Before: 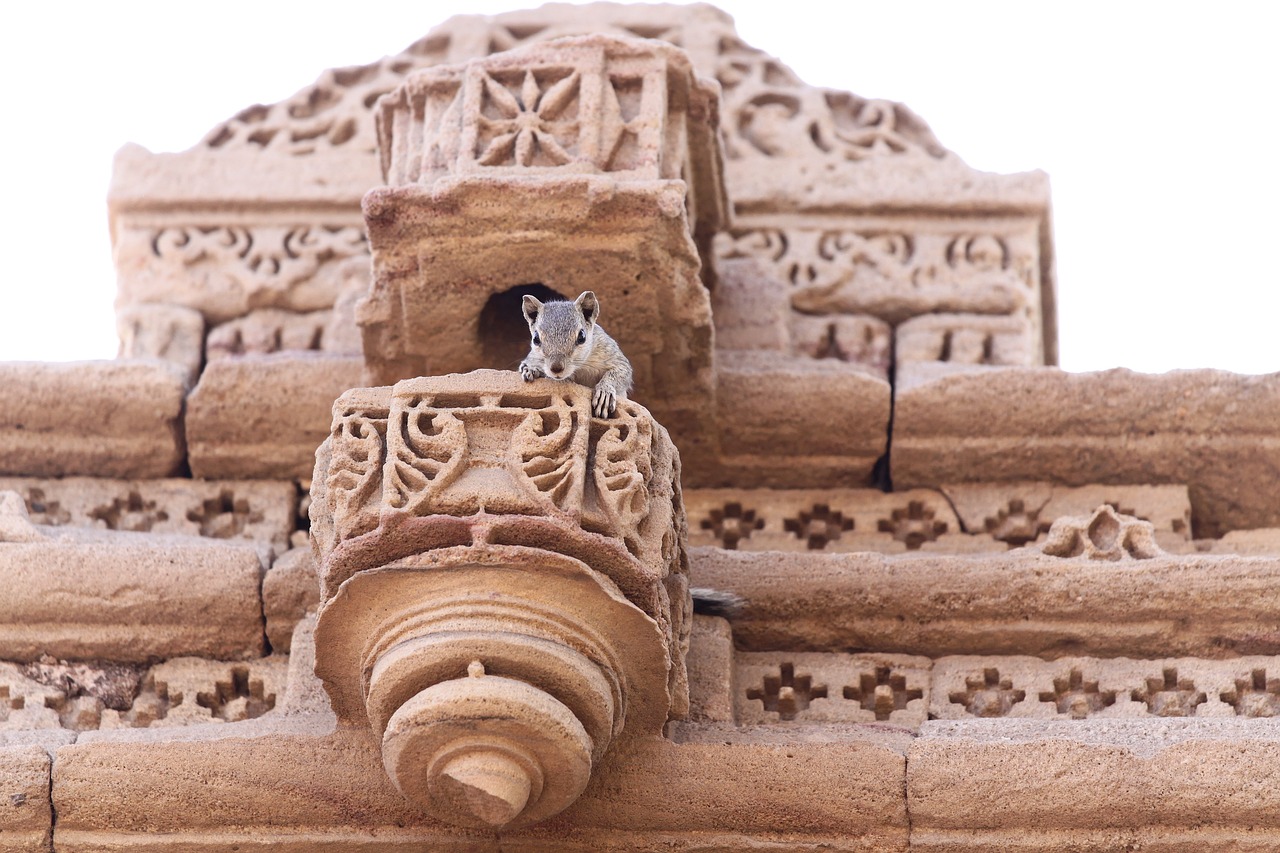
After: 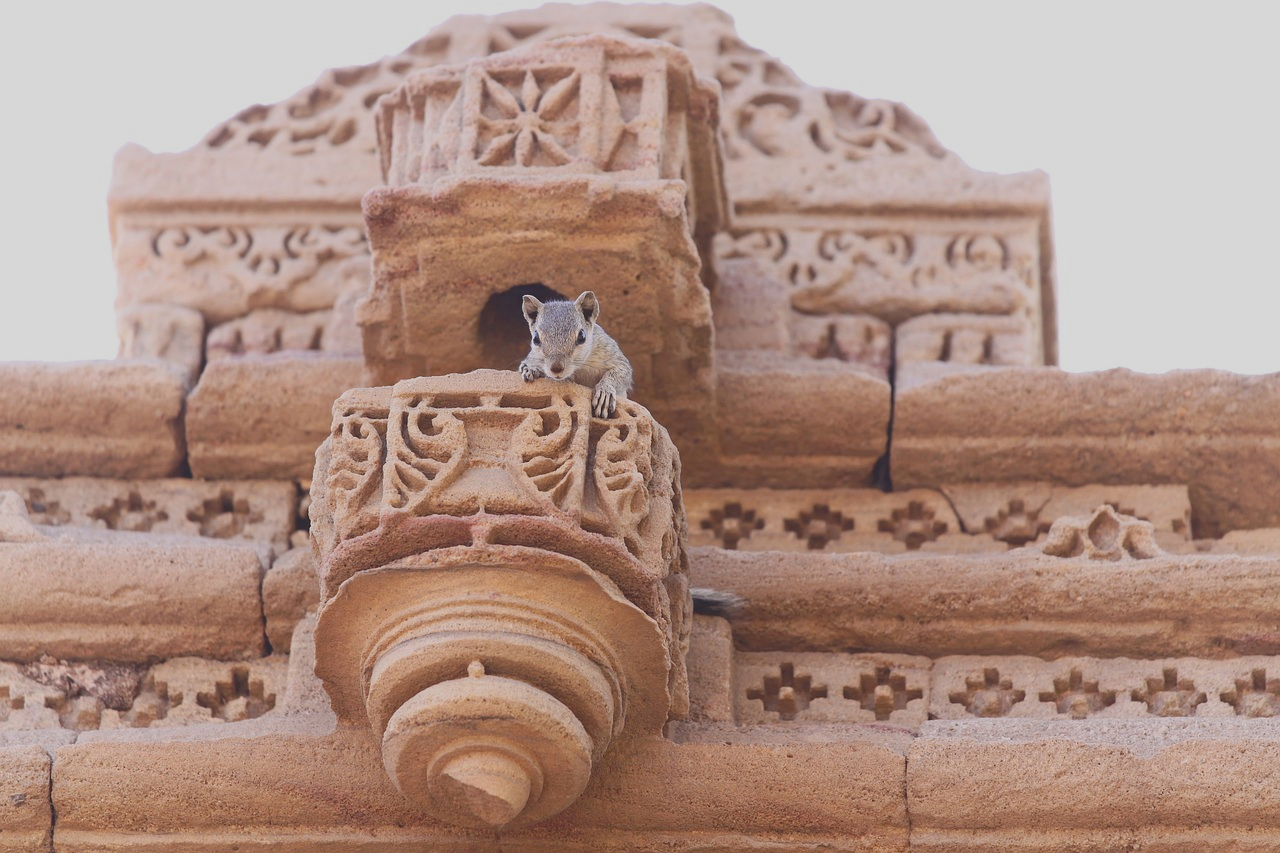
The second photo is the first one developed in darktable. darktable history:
contrast brightness saturation: contrast -0.283
